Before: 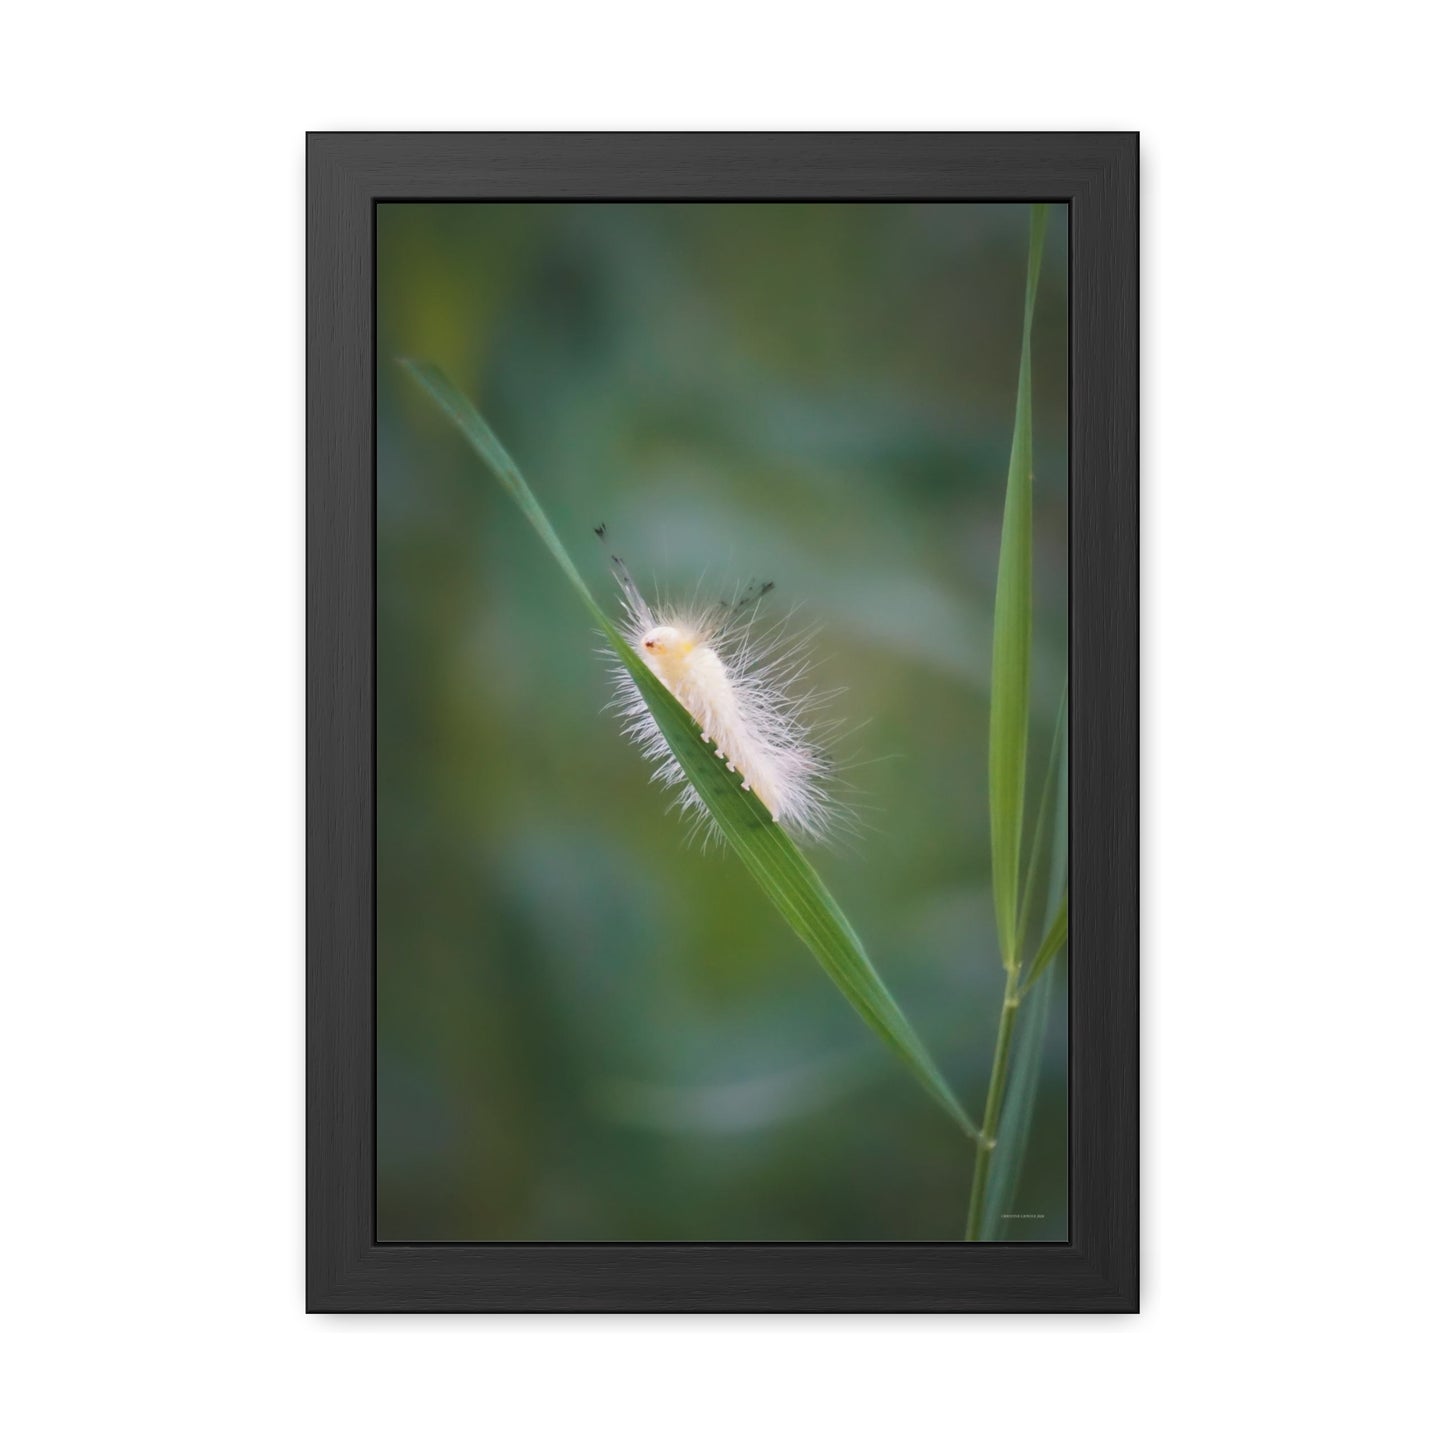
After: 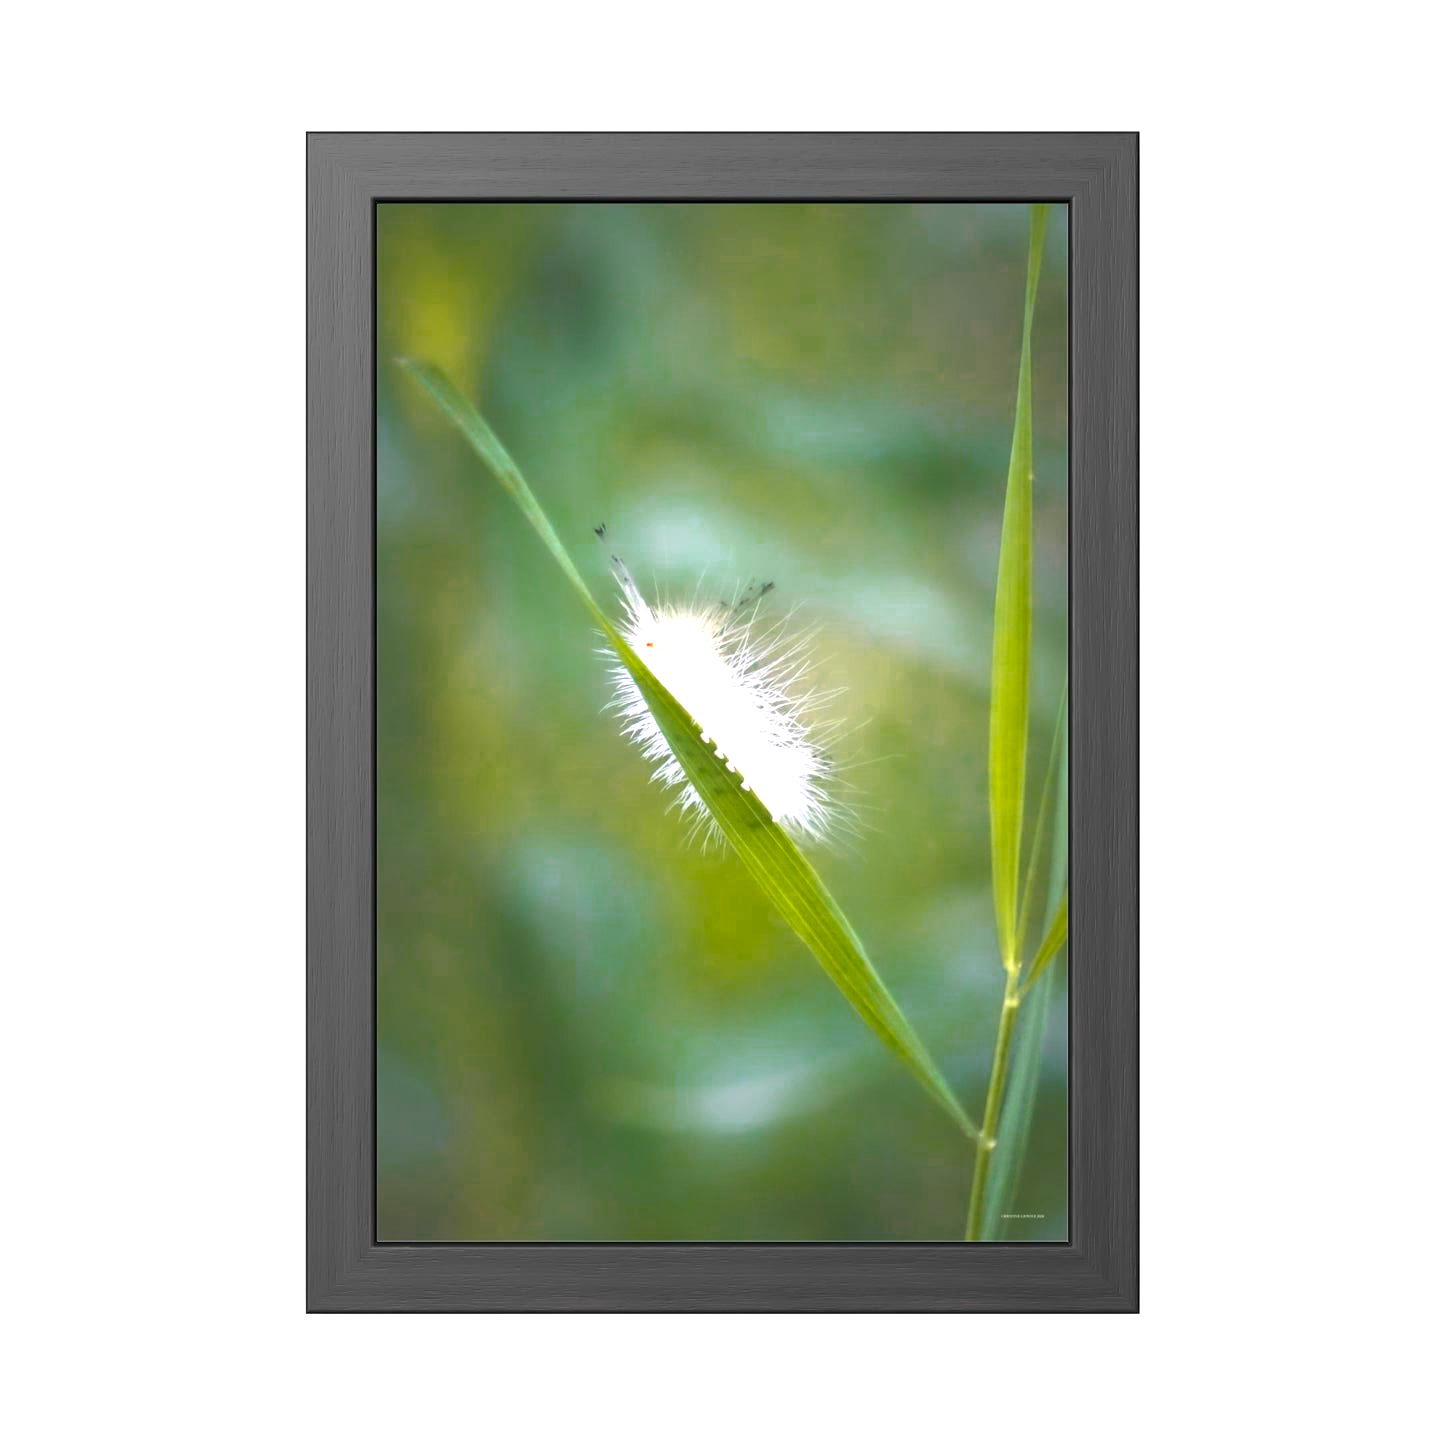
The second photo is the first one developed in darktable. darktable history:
exposure: black level correction 0, exposure 1.411 EV, compensate exposure bias true, compensate highlight preservation false
color zones: curves: ch0 [(0.099, 0.624) (0.257, 0.596) (0.384, 0.376) (0.529, 0.492) (0.697, 0.564) (0.768, 0.532) (0.908, 0.644)]; ch1 [(0.112, 0.564) (0.254, 0.612) (0.432, 0.676) (0.592, 0.456) (0.743, 0.684) (0.888, 0.536)]; ch2 [(0.25, 0.5) (0.469, 0.36) (0.75, 0.5)]
